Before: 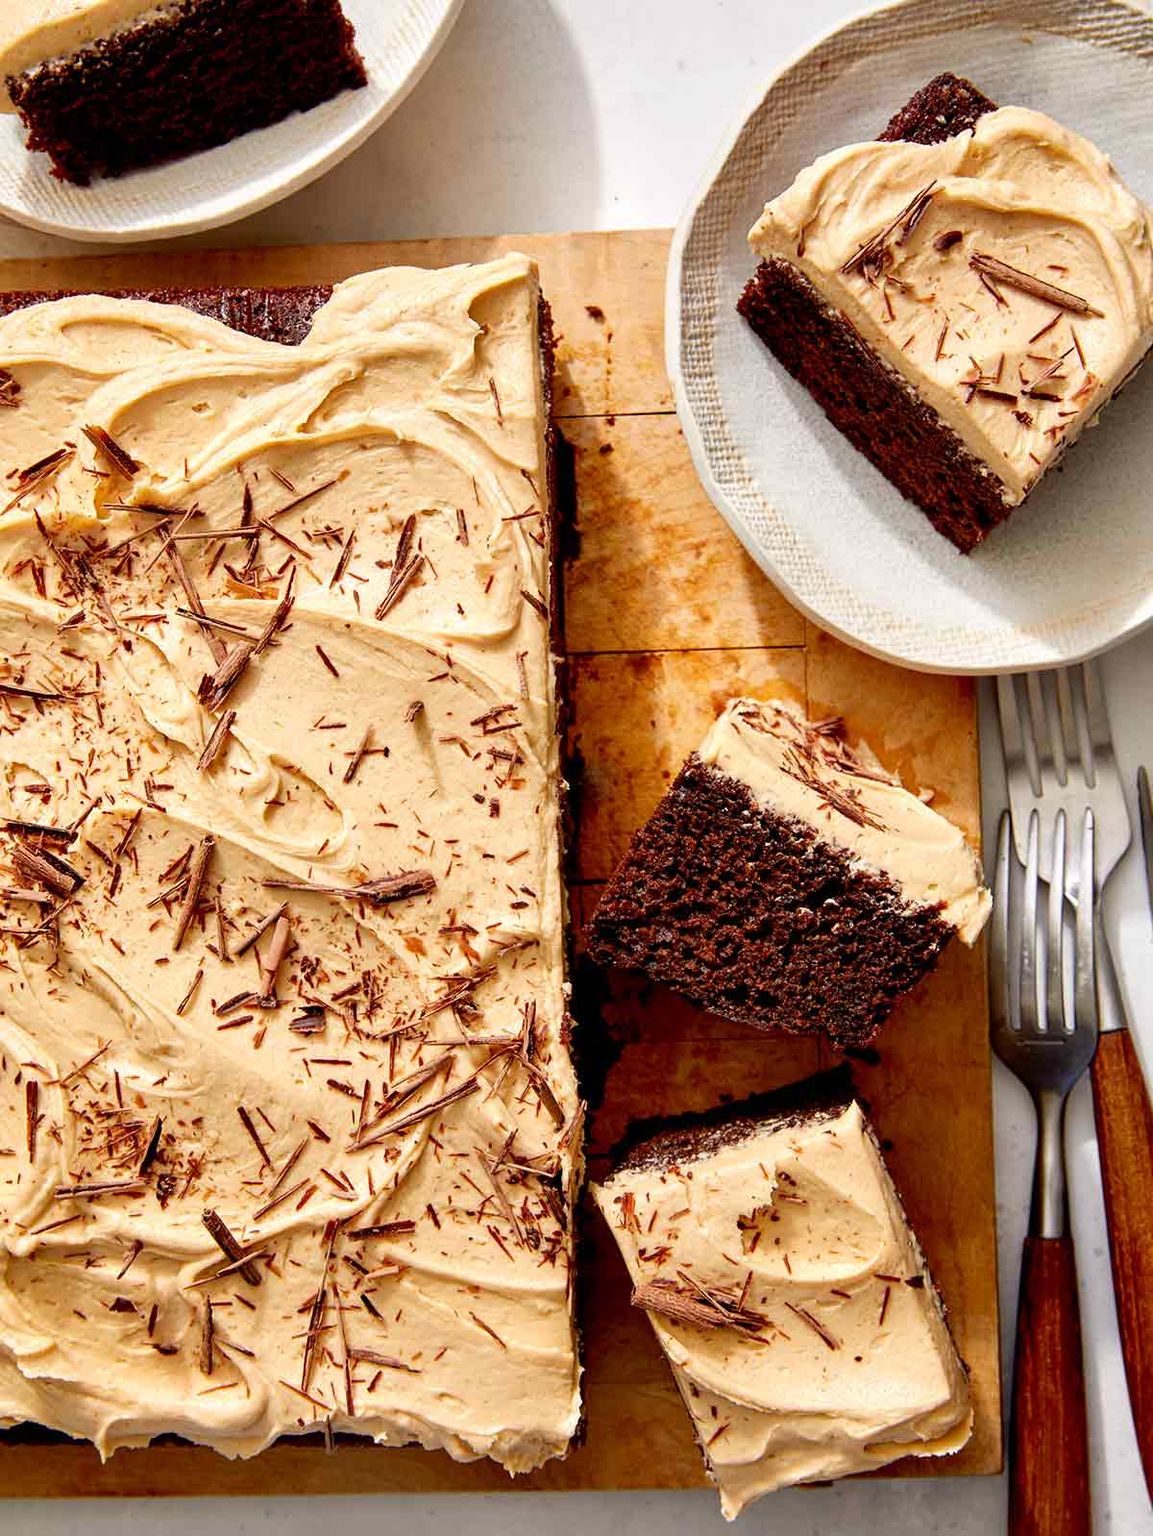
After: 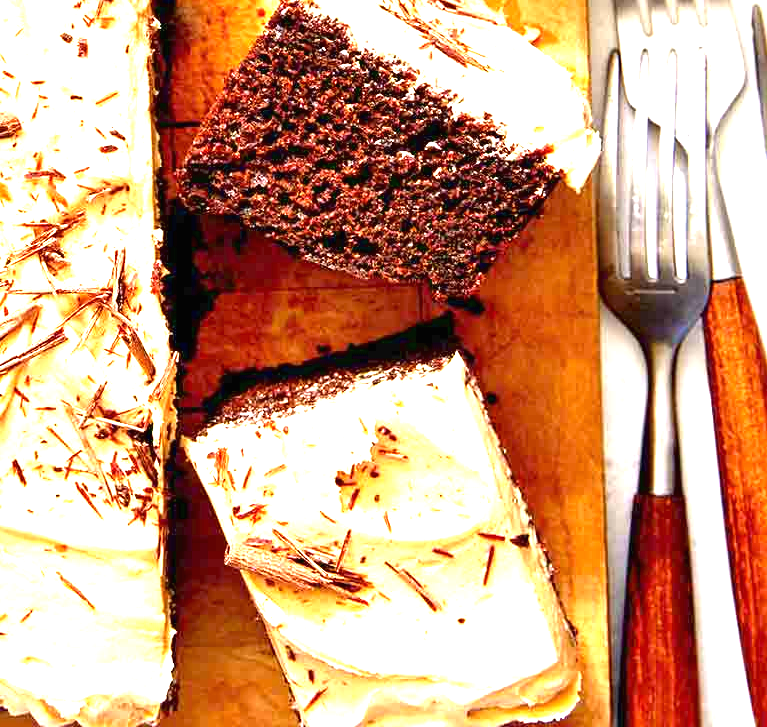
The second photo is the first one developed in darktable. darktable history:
crop and rotate: left 36.004%, top 49.667%, bottom 4.832%
exposure: black level correction 0, exposure 2 EV, compensate highlight preservation false
